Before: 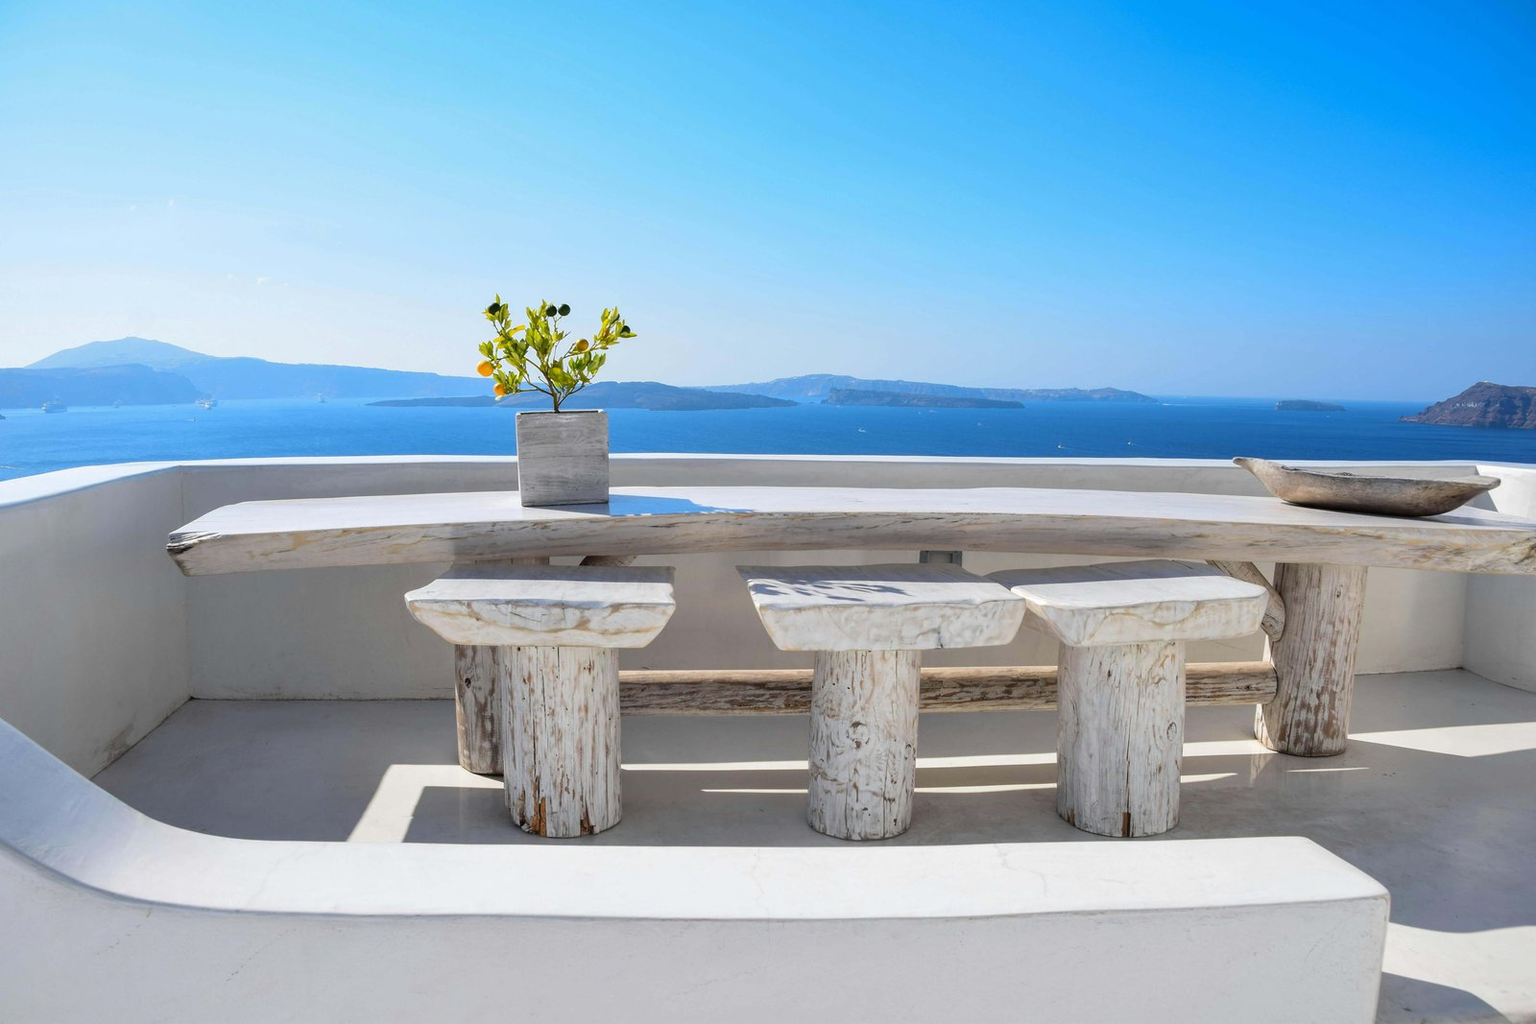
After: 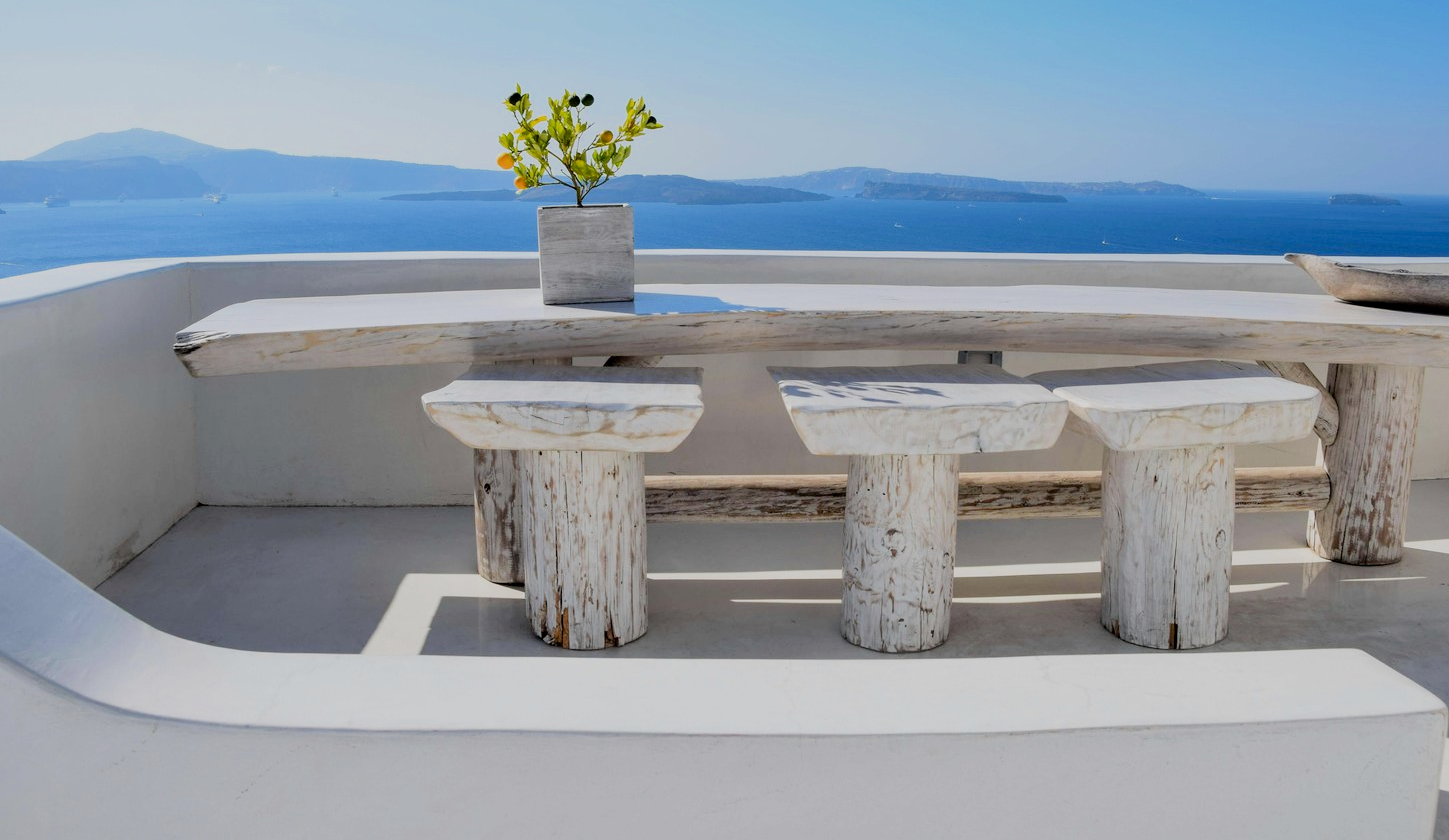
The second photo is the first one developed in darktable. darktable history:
filmic rgb: black relative exposure -7.65 EV, white relative exposure 4.56 EV, hardness 3.61
crop: top 20.916%, right 9.437%, bottom 0.316%
white balance: emerald 1
exposure: black level correction 0.009, compensate highlight preservation false
